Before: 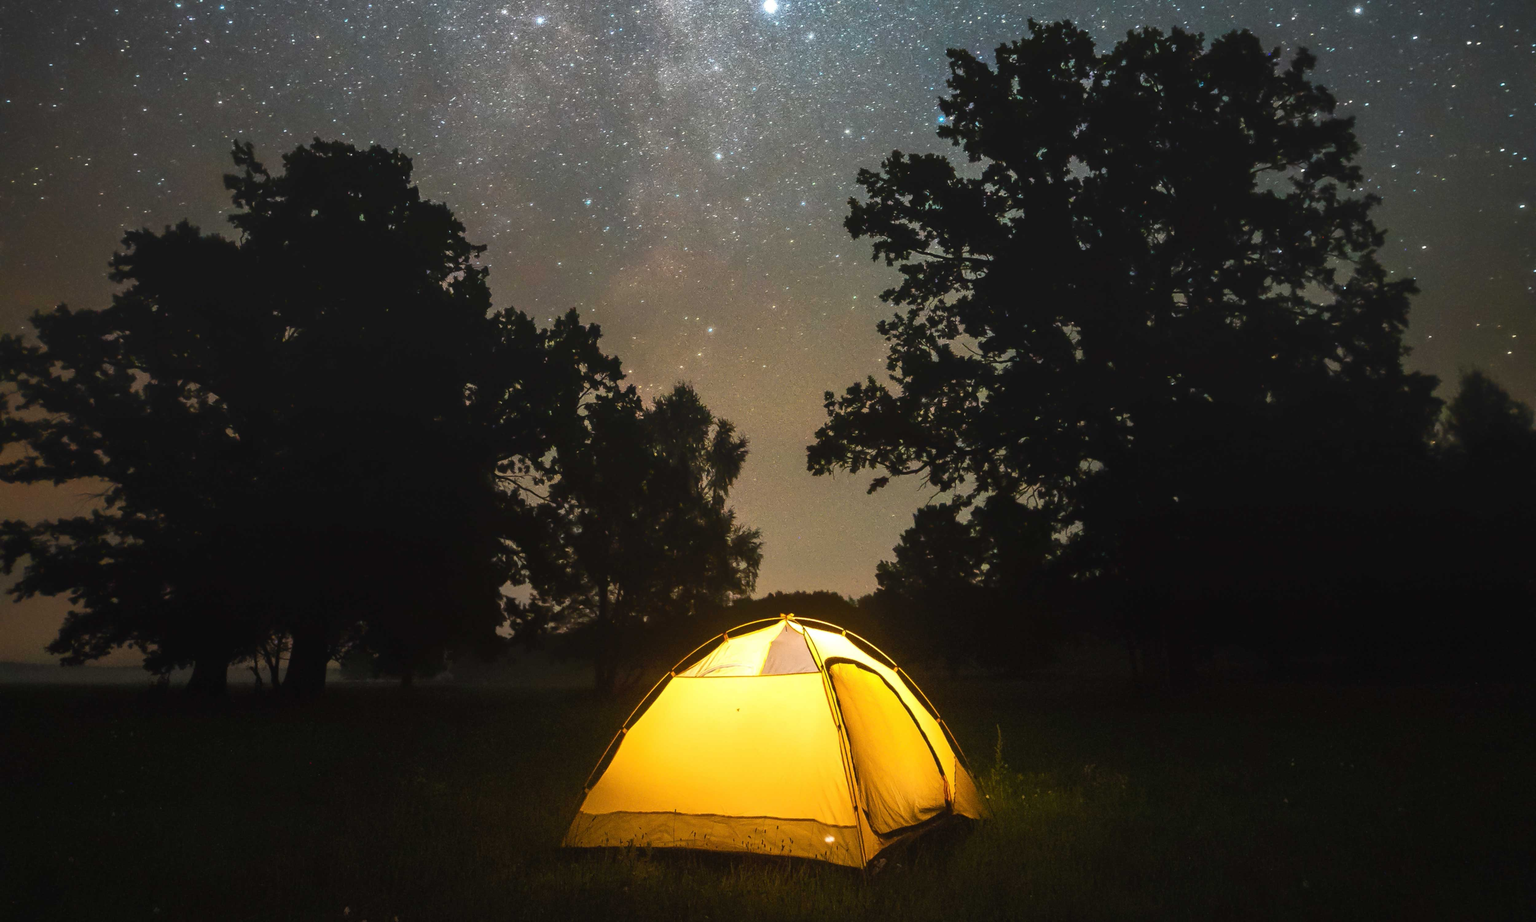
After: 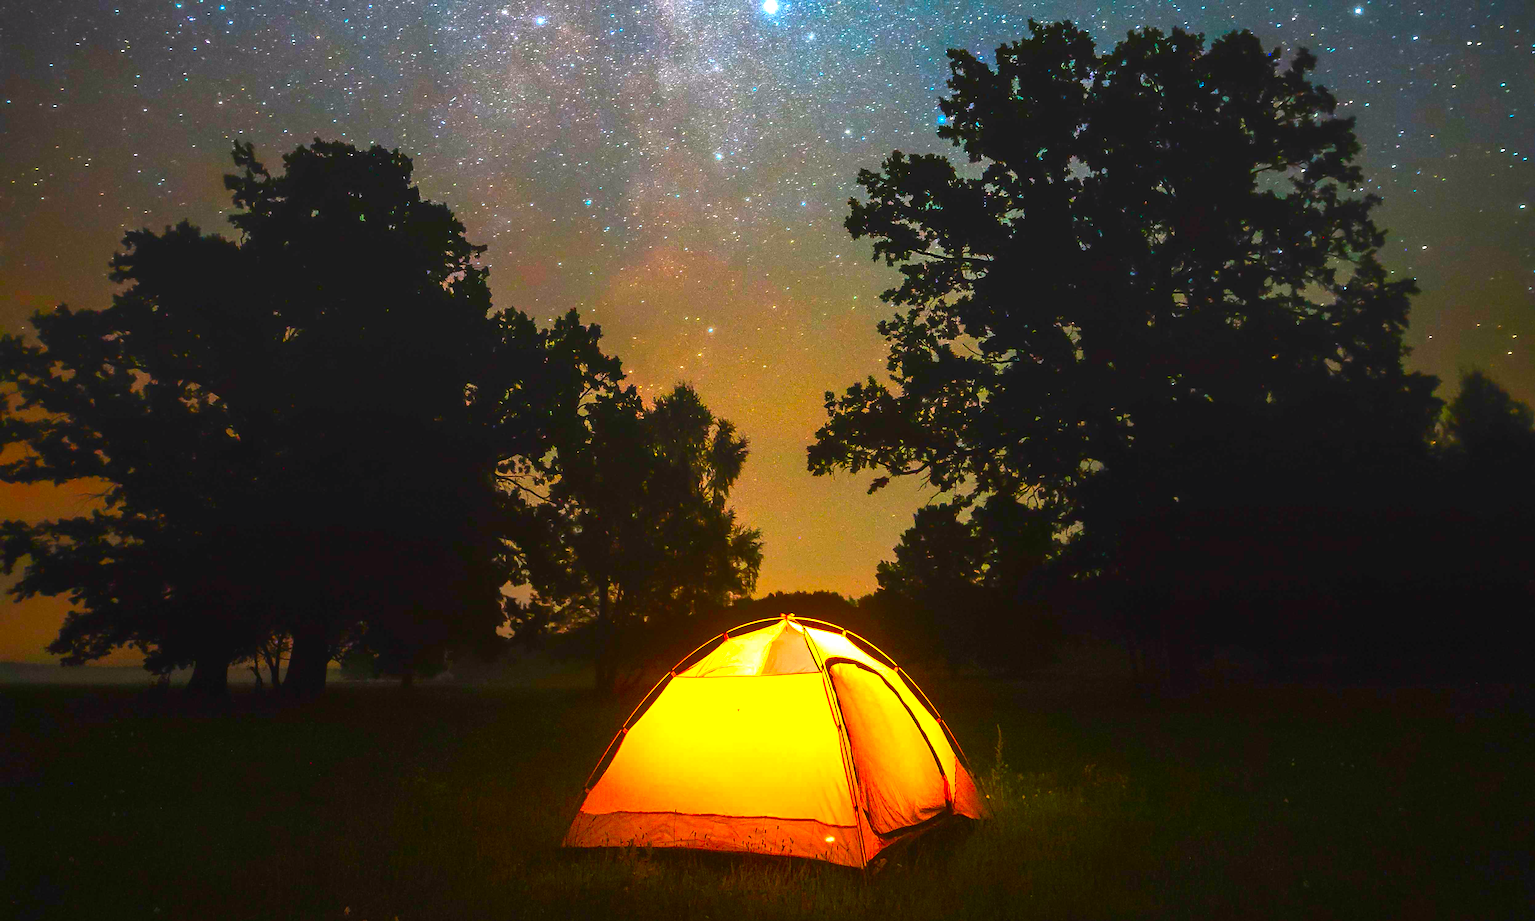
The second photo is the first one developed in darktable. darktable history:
exposure: exposure 0.444 EV, compensate highlight preservation false
color correction: highlights a* 1.67, highlights b* -1.68, saturation 2.45
sharpen: on, module defaults
